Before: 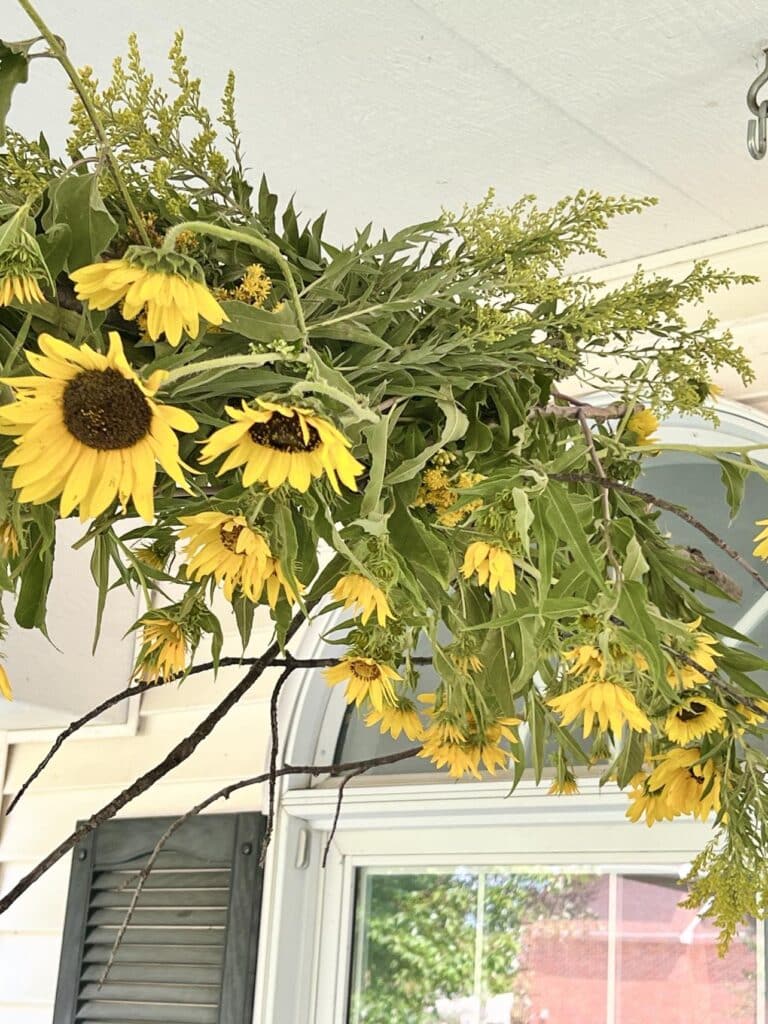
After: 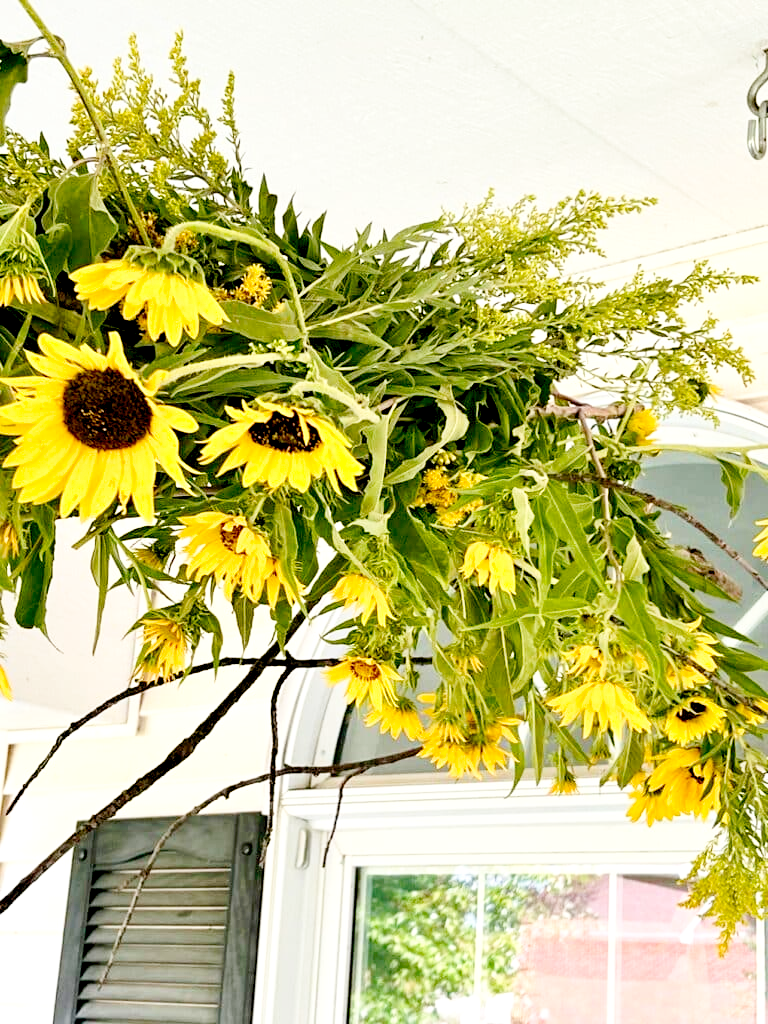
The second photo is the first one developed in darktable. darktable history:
exposure: black level correction 0.031, exposure 0.304 EV, compensate highlight preservation false
tone curve: curves: ch0 [(0, 0) (0.003, 0.047) (0.011, 0.051) (0.025, 0.051) (0.044, 0.057) (0.069, 0.068) (0.1, 0.076) (0.136, 0.108) (0.177, 0.166) (0.224, 0.229) (0.277, 0.299) (0.335, 0.364) (0.399, 0.46) (0.468, 0.553) (0.543, 0.639) (0.623, 0.724) (0.709, 0.808) (0.801, 0.886) (0.898, 0.954) (1, 1)], preserve colors none
